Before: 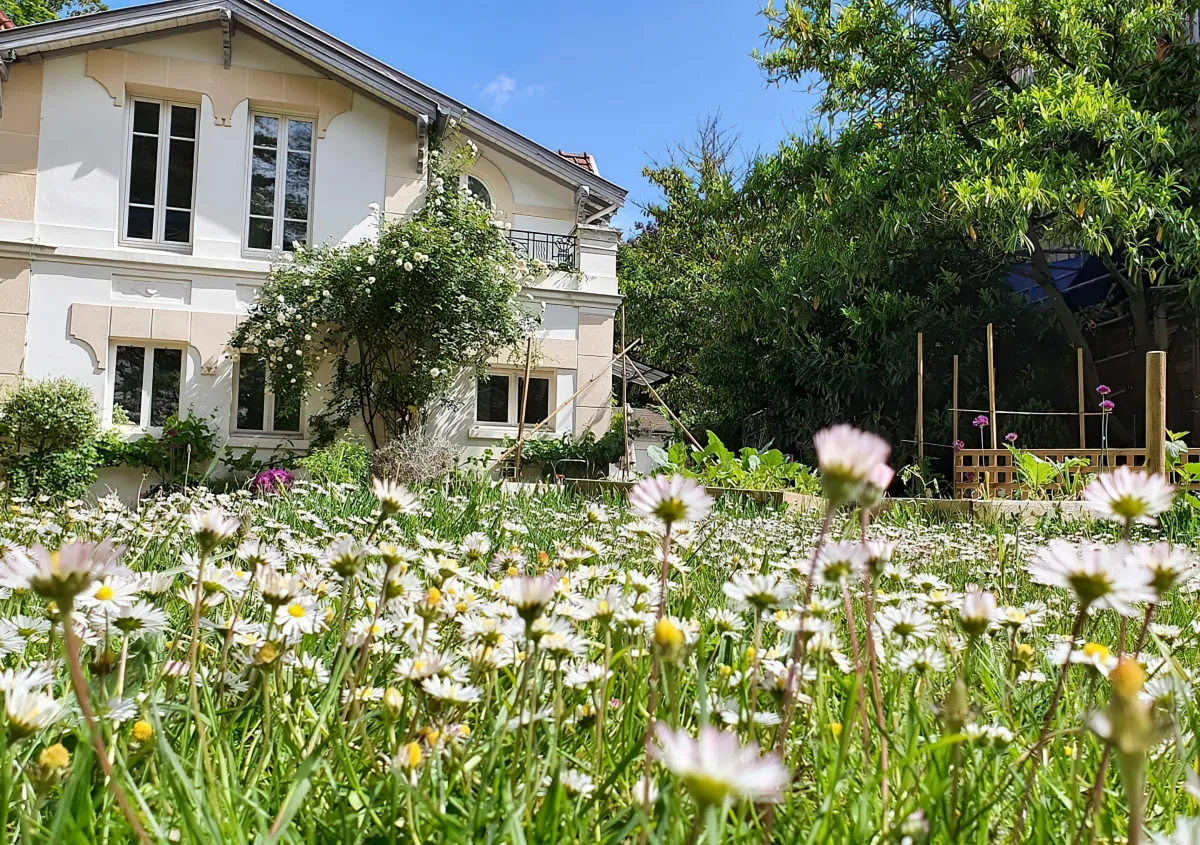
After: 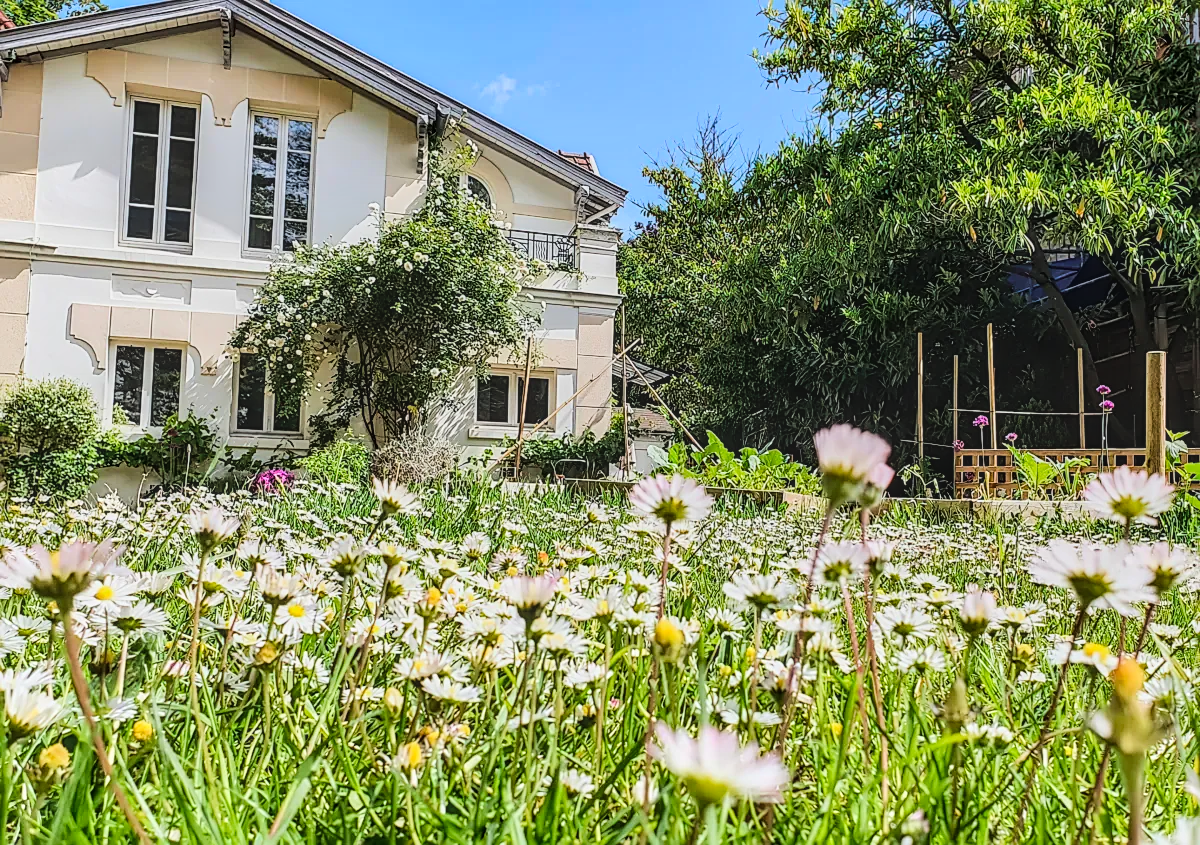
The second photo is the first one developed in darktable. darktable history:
exposure: black level correction 0.001, compensate highlight preservation false
tone curve: curves: ch0 [(0, 0) (0.11, 0.081) (0.256, 0.259) (0.398, 0.475) (0.498, 0.611) (0.65, 0.757) (0.835, 0.883) (1, 0.961)]; ch1 [(0, 0) (0.346, 0.307) (0.408, 0.369) (0.453, 0.457) (0.482, 0.479) (0.502, 0.498) (0.521, 0.51) (0.553, 0.554) (0.618, 0.65) (0.693, 0.727) (1, 1)]; ch2 [(0, 0) (0.358, 0.362) (0.434, 0.46) (0.485, 0.494) (0.5, 0.494) (0.511, 0.508) (0.537, 0.55) (0.579, 0.599) (0.621, 0.693) (1, 1)], color space Lab, linked channels, preserve colors none
local contrast: highlights 5%, shadows 4%, detail 134%
sharpen: on, module defaults
